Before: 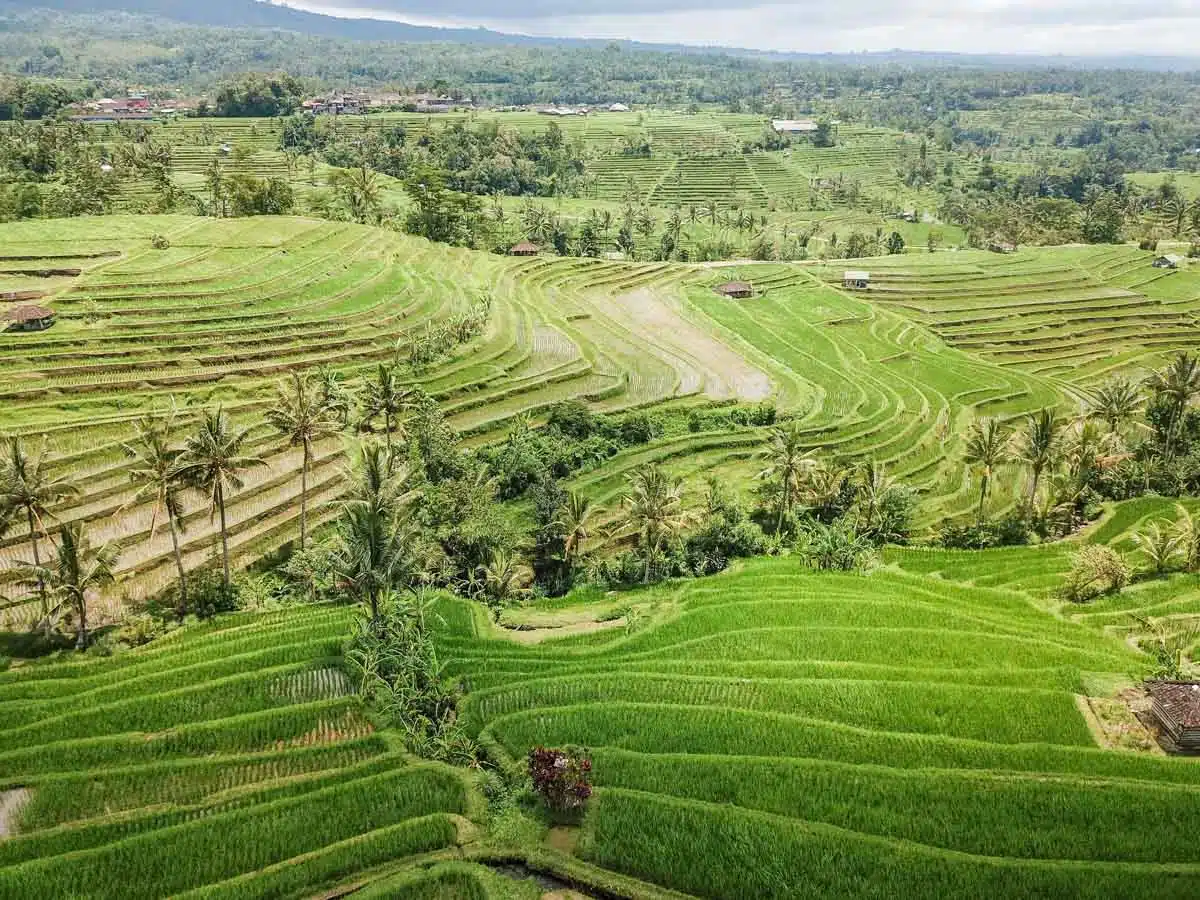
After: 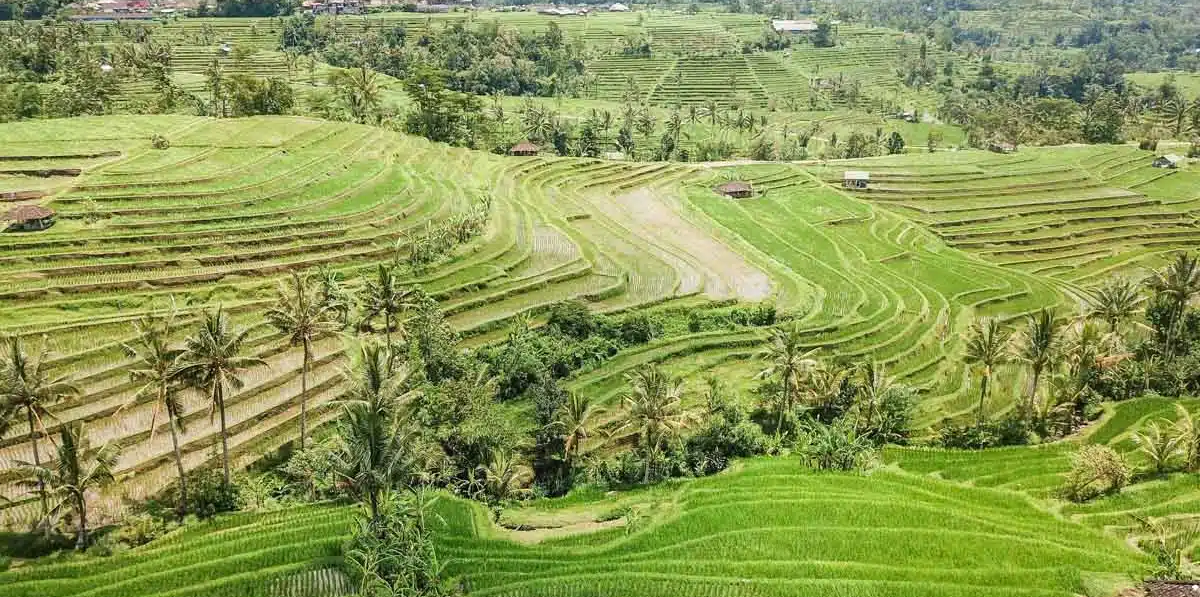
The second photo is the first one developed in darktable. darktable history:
crop: top 11.131%, bottom 22.427%
tone equalizer: smoothing diameter 24.9%, edges refinement/feathering 7.06, preserve details guided filter
